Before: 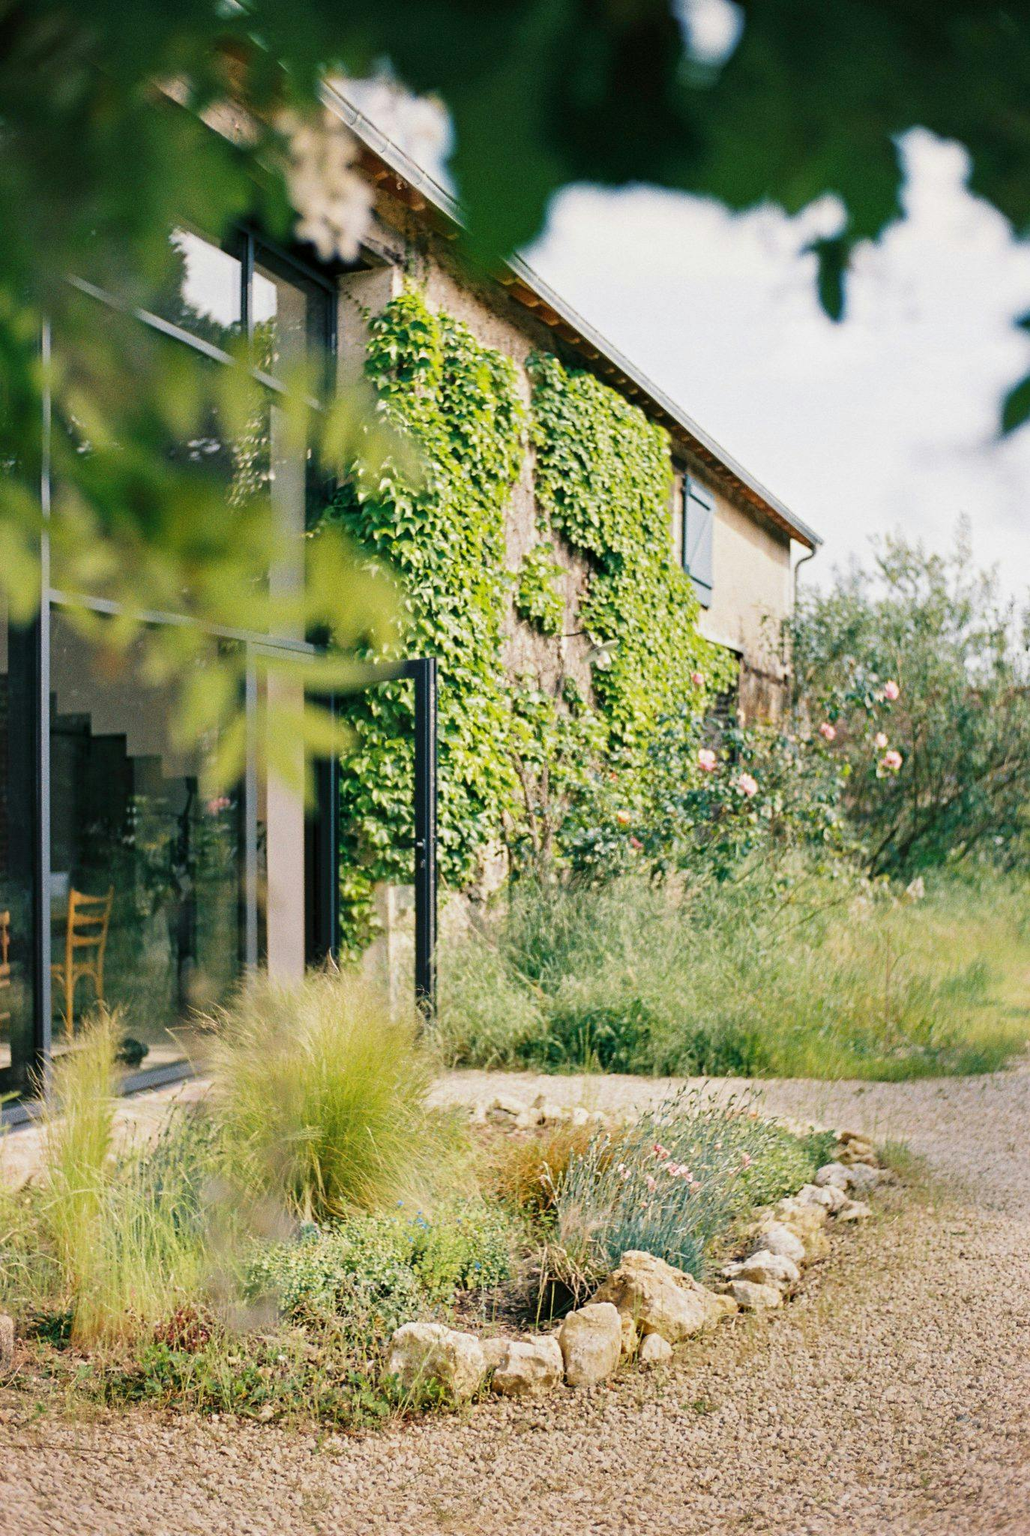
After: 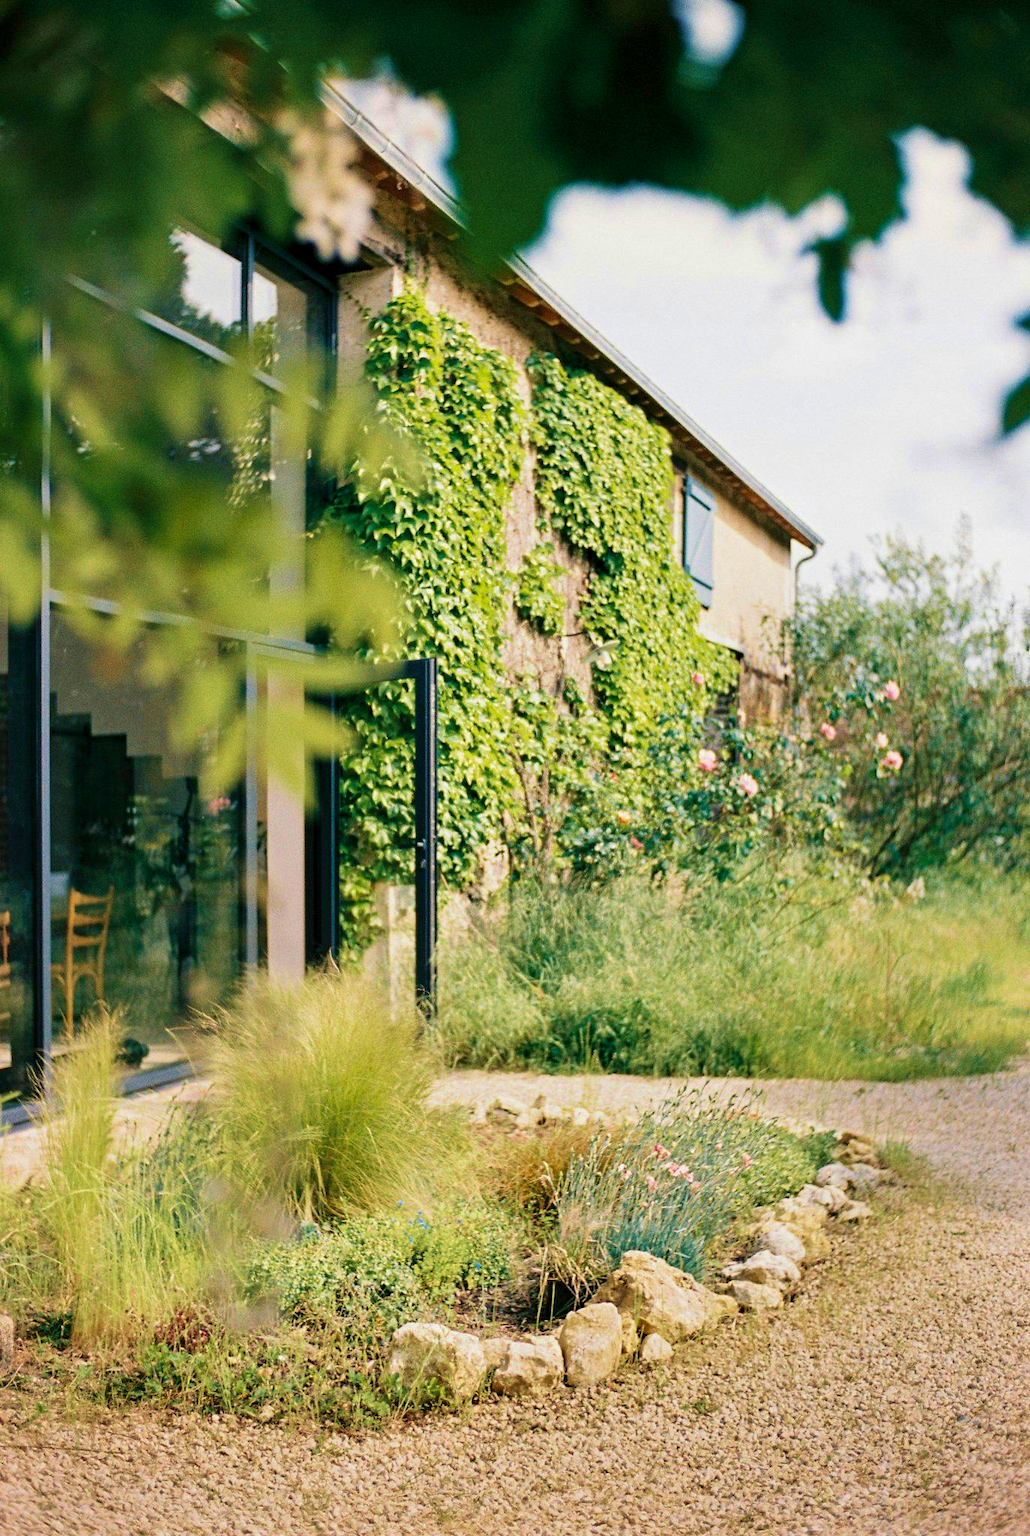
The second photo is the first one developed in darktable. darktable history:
velvia: strength 45%
color balance: mode lift, gamma, gain (sRGB), lift [0.97, 1, 1, 1], gamma [1.03, 1, 1, 1]
